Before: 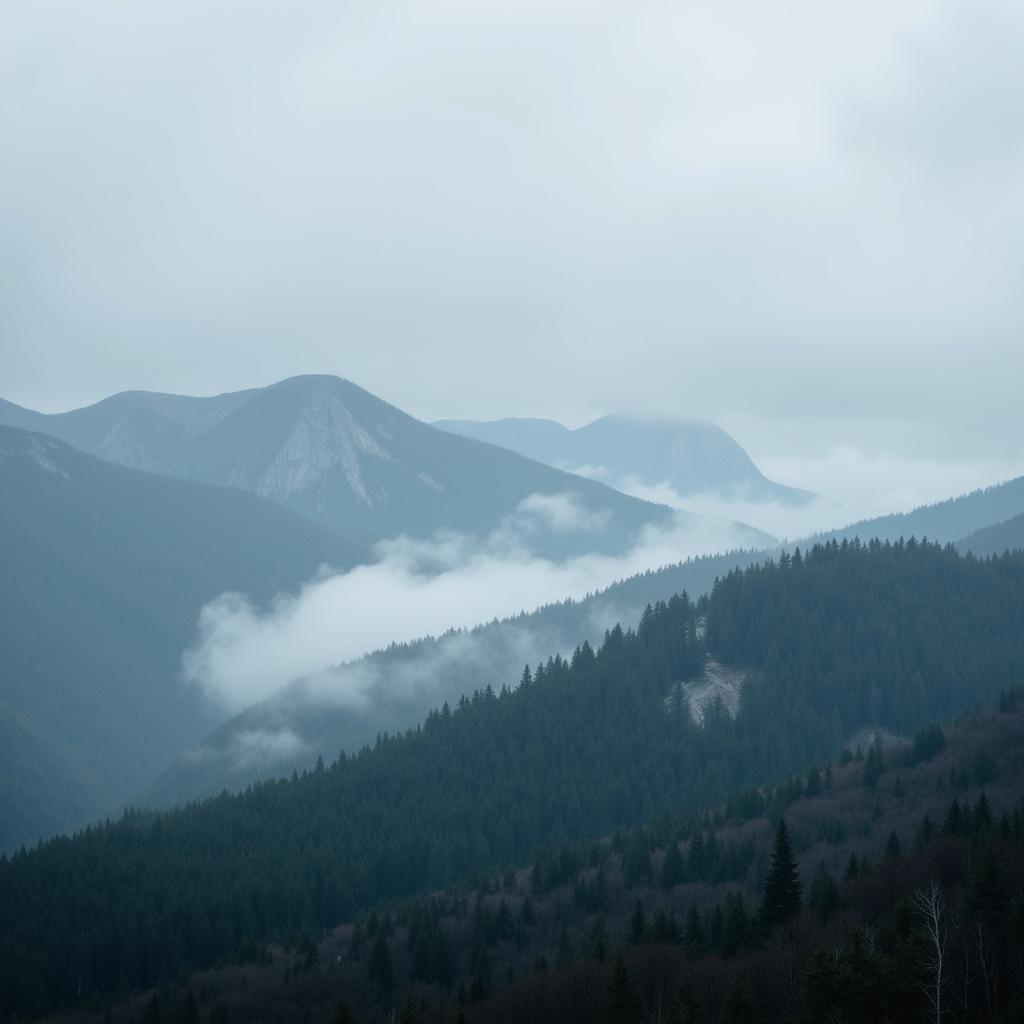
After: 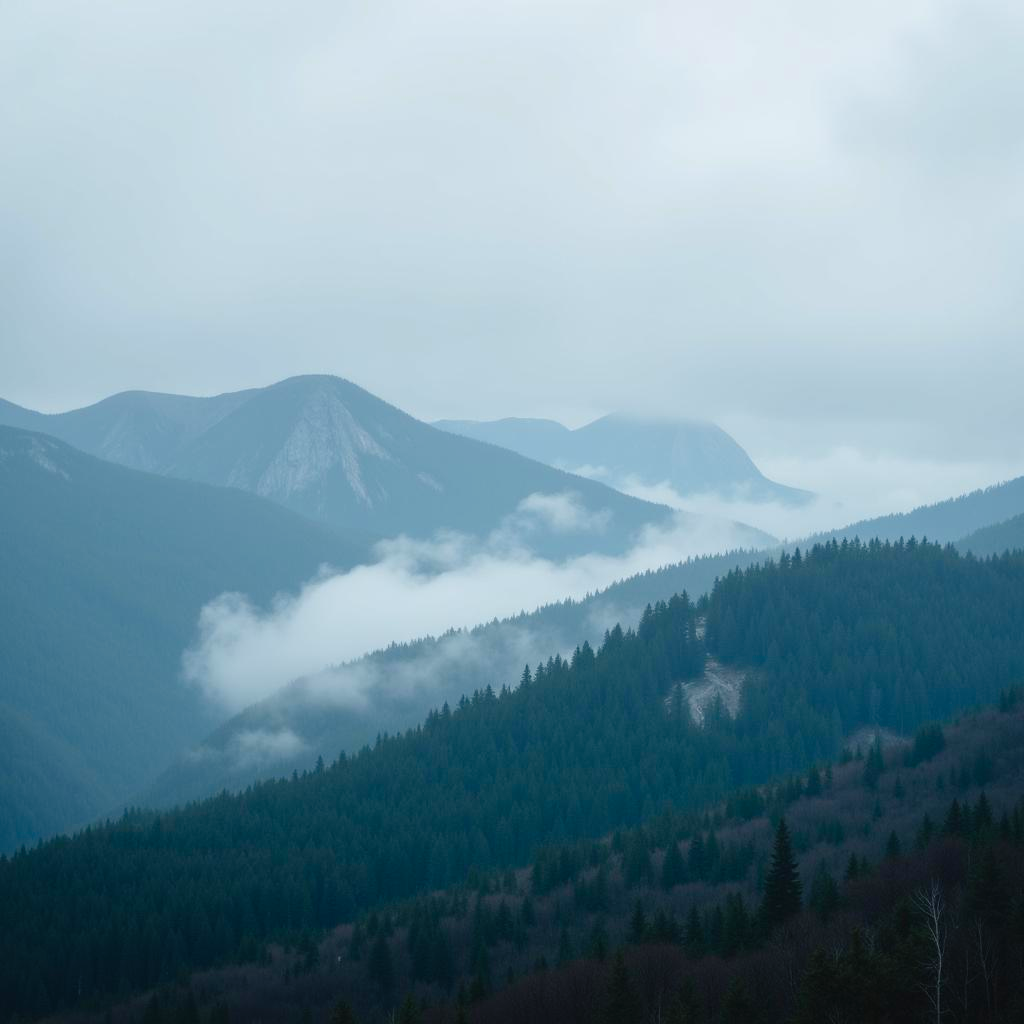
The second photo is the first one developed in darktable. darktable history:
color balance rgb: global offset › luminance 0.258%, global offset › hue 172.4°, perceptual saturation grading › global saturation 27.56%, perceptual saturation grading › highlights -25.013%, perceptual saturation grading › shadows 25.453%, global vibrance 20%
